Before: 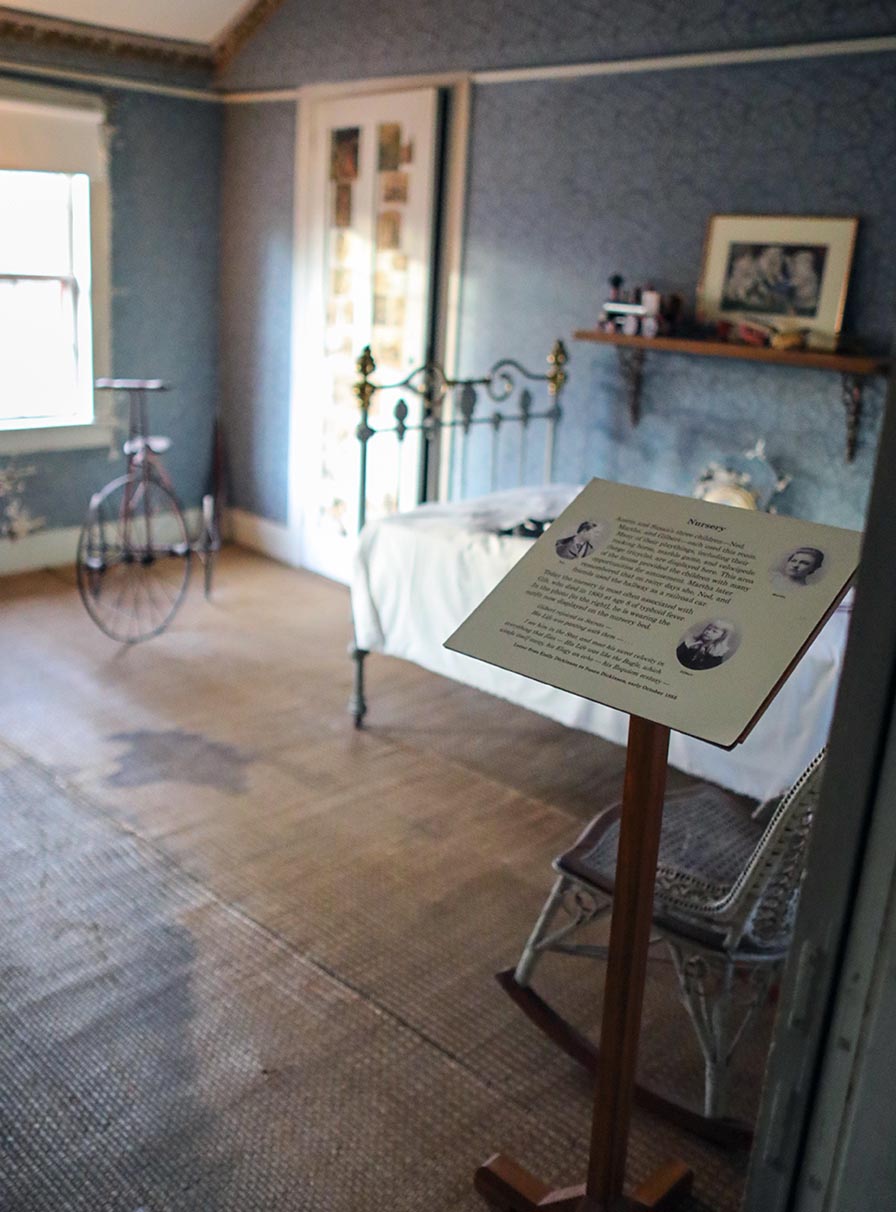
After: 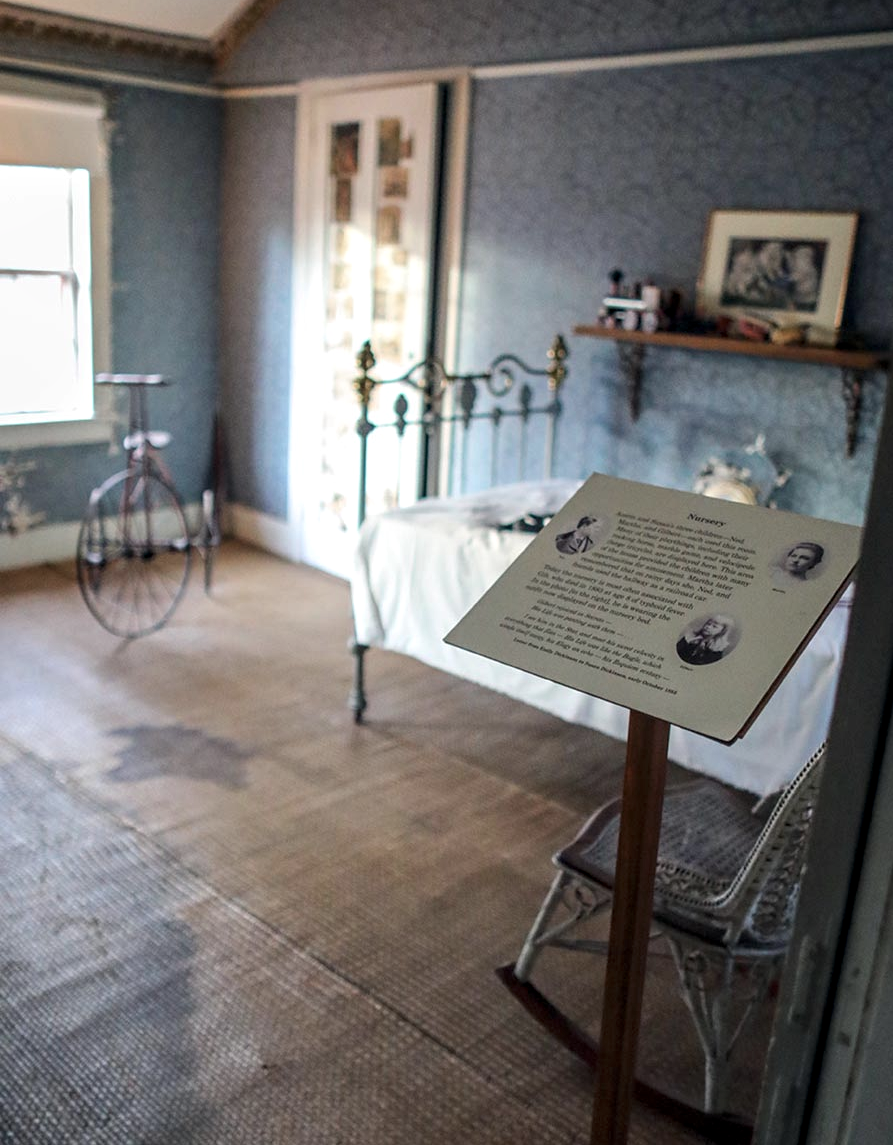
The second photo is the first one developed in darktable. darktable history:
color zones: curves: ch0 [(0, 0.5) (0.143, 0.5) (0.286, 0.5) (0.429, 0.504) (0.571, 0.5) (0.714, 0.509) (0.857, 0.5) (1, 0.5)]; ch1 [(0, 0.425) (0.143, 0.425) (0.286, 0.375) (0.429, 0.405) (0.571, 0.5) (0.714, 0.47) (0.857, 0.425) (1, 0.435)]; ch2 [(0, 0.5) (0.143, 0.5) (0.286, 0.5) (0.429, 0.517) (0.571, 0.5) (0.714, 0.51) (0.857, 0.5) (1, 0.5)]
white balance: emerald 1
local contrast: on, module defaults
crop: top 0.448%, right 0.264%, bottom 5.045%
